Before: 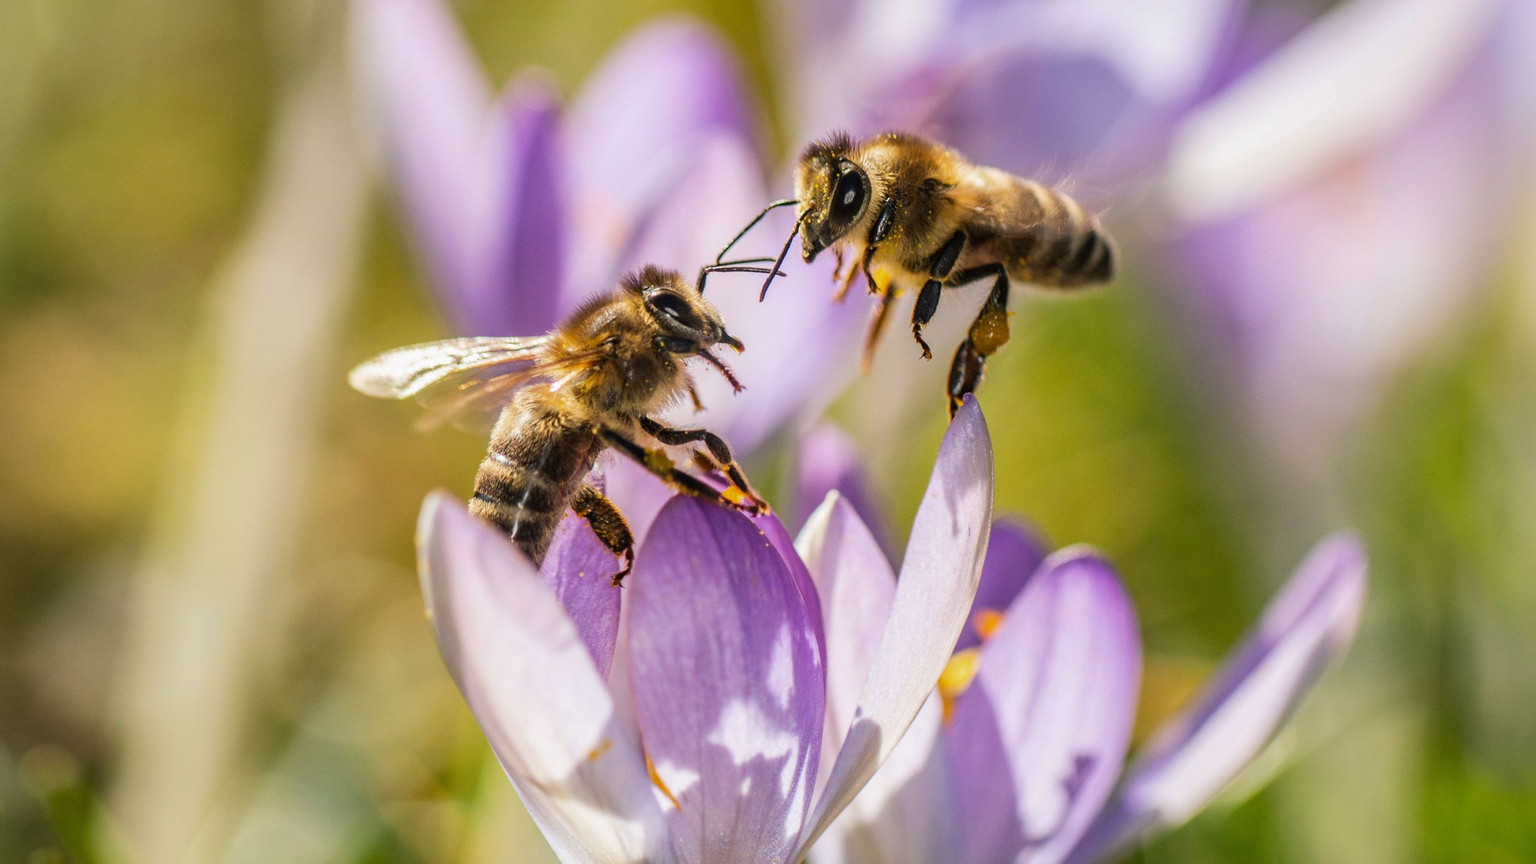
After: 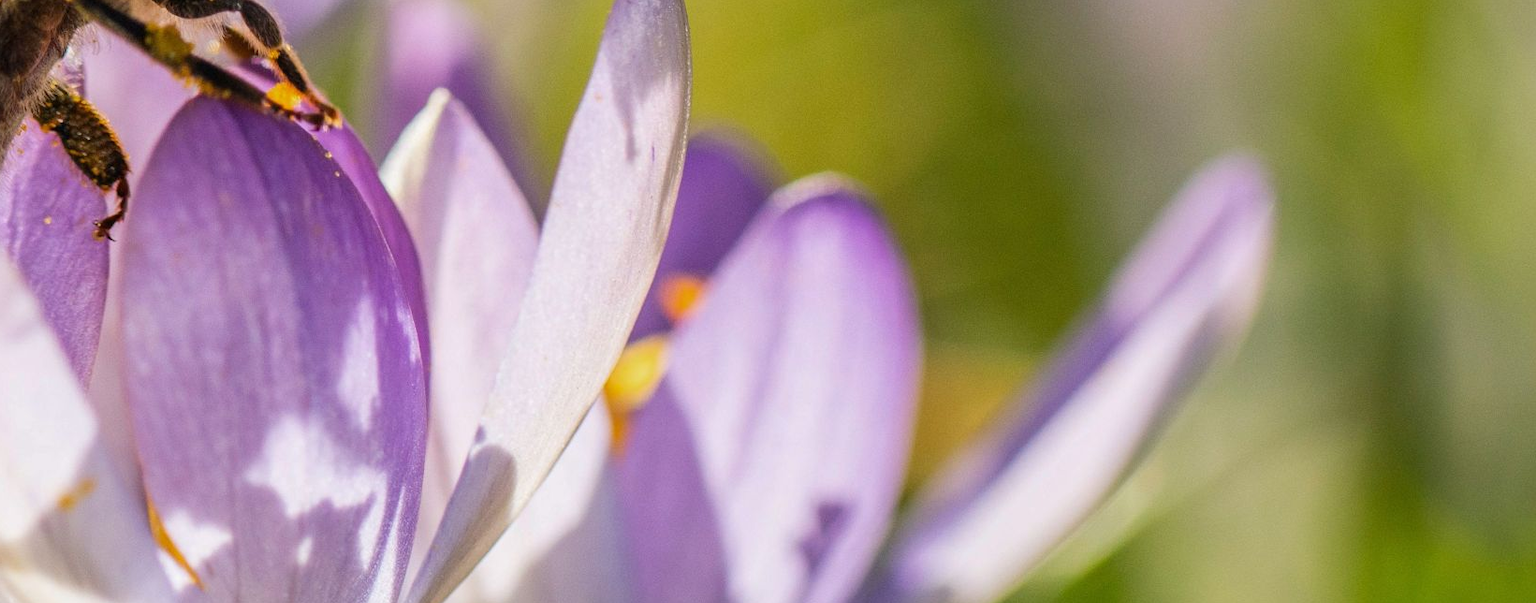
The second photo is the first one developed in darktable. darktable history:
crop and rotate: left 35.889%, top 50.201%, bottom 4.997%
